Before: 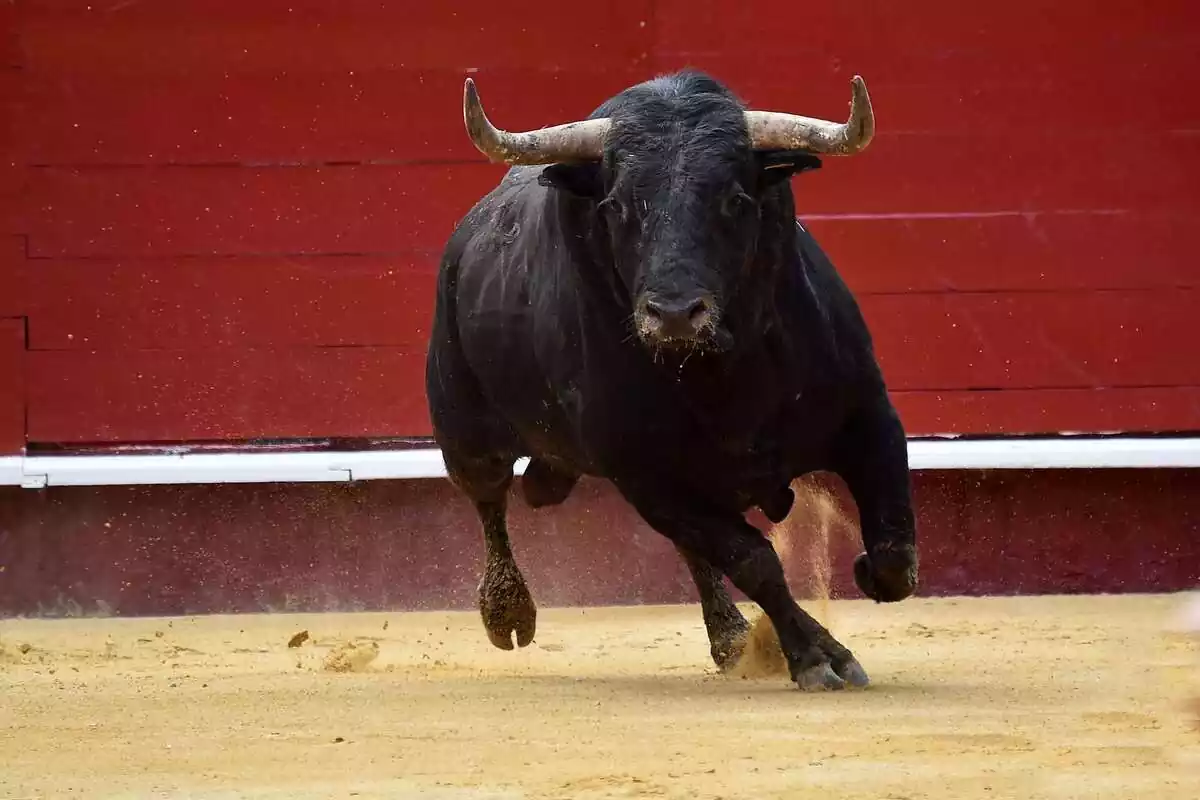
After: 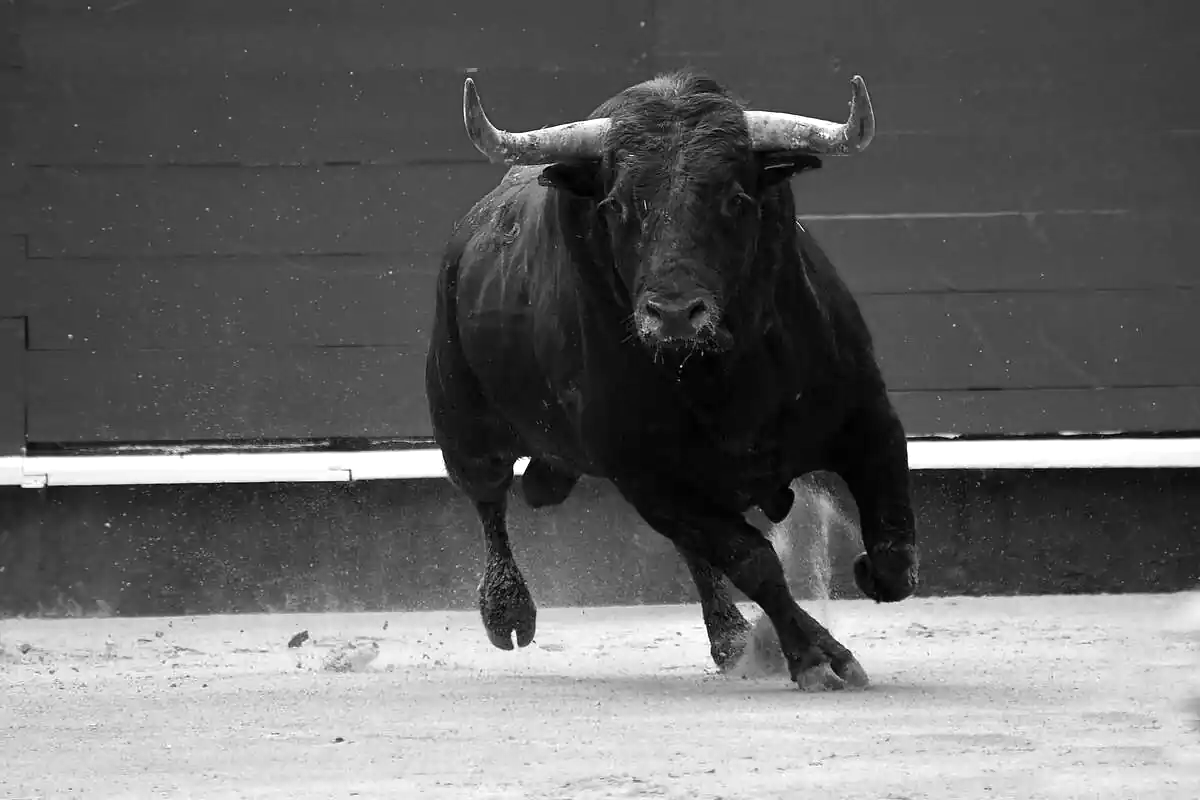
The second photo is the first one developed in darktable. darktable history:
color balance rgb: perceptual saturation grading › global saturation 36%, perceptual brilliance grading › global brilliance 10%, global vibrance 20%
monochrome: a 73.58, b 64.21
